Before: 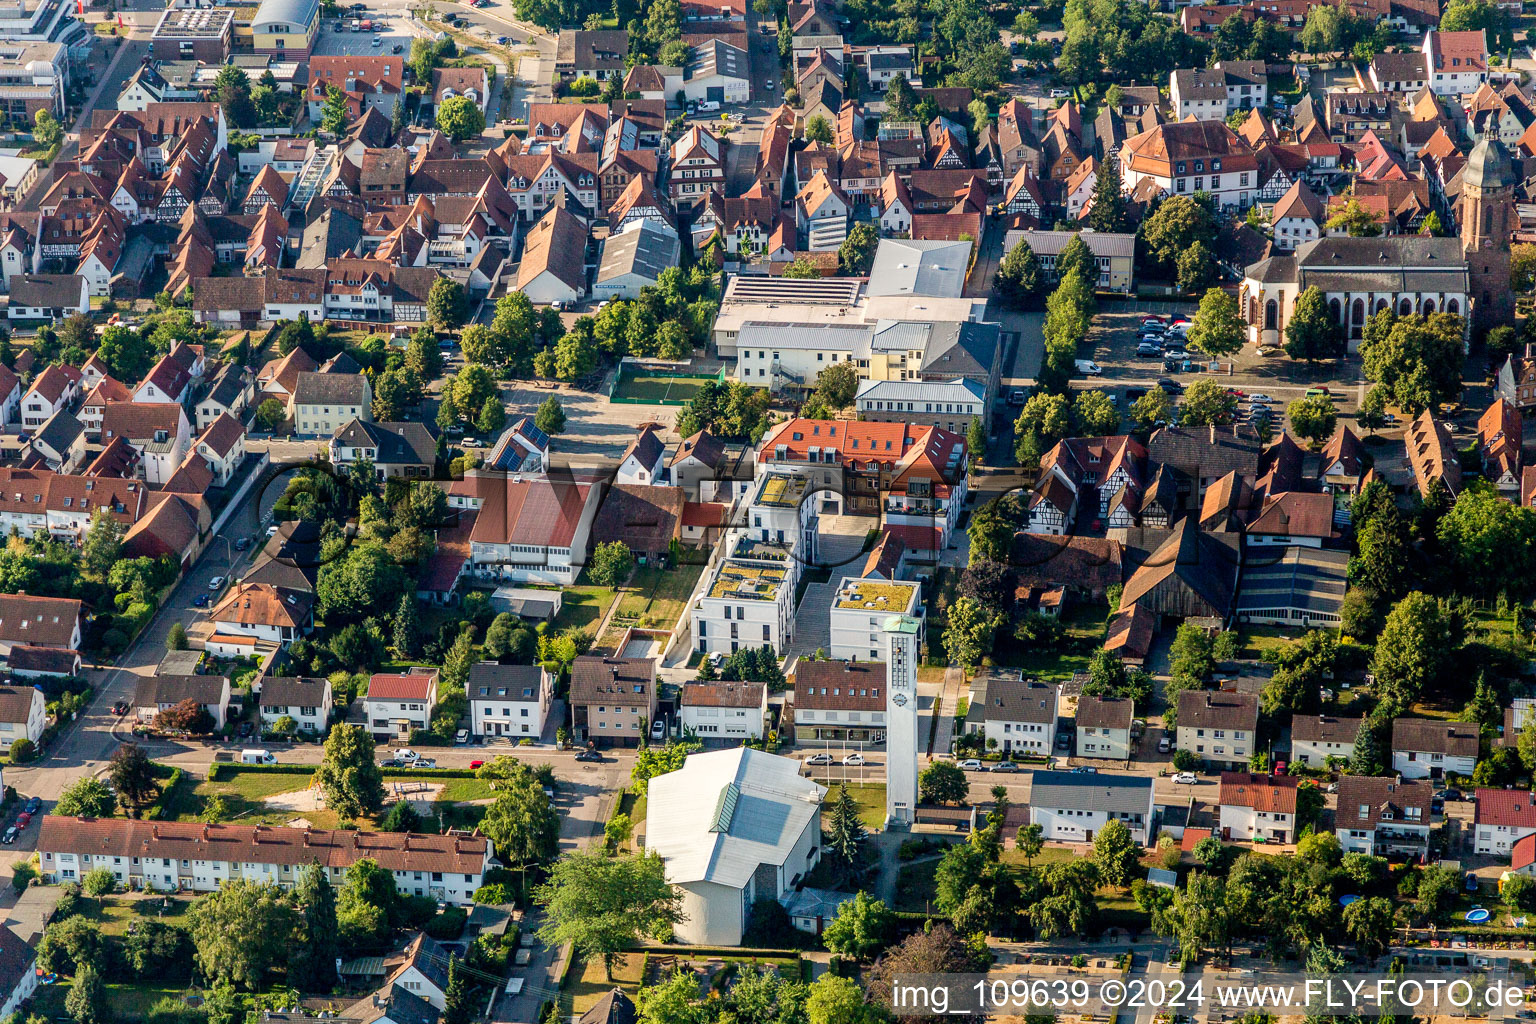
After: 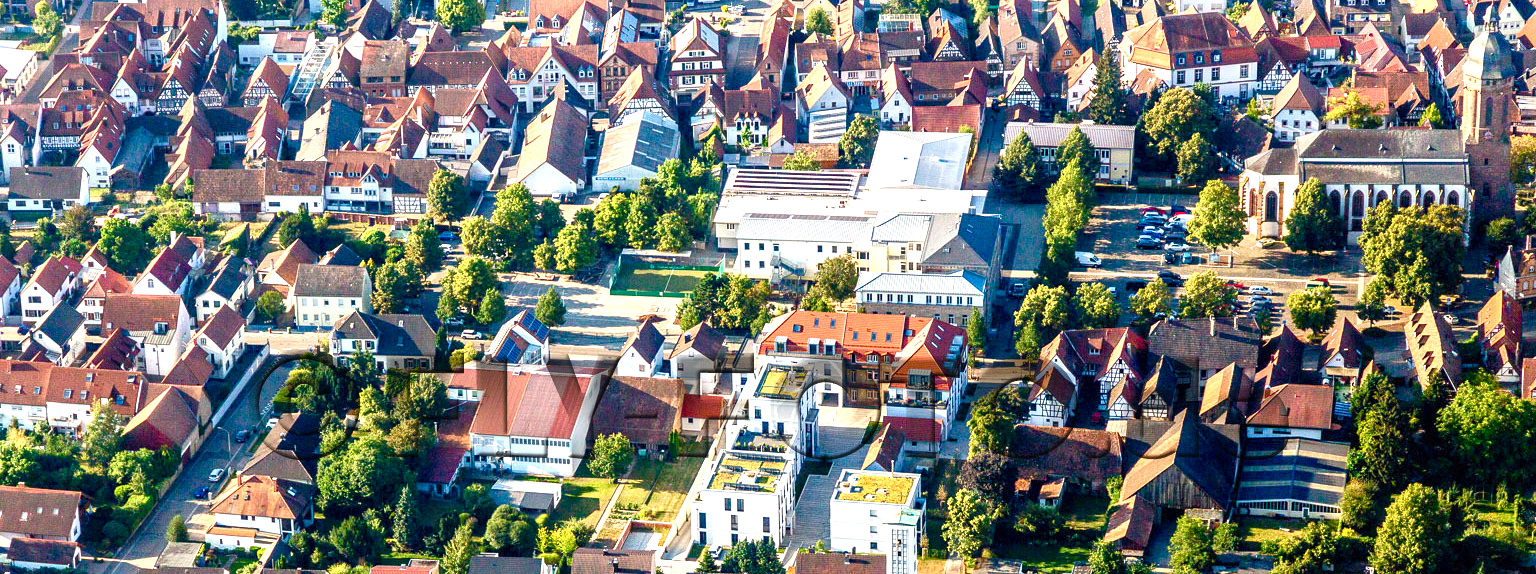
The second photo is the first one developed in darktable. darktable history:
crop and rotate: top 10.605%, bottom 33.274%
tone equalizer: on, module defaults
color balance rgb: perceptual saturation grading › global saturation 20%, perceptual saturation grading › highlights -25%, perceptual saturation grading › shadows 50%
exposure: black level correction 0, exposure 1.1 EV, compensate exposure bias true, compensate highlight preservation false
